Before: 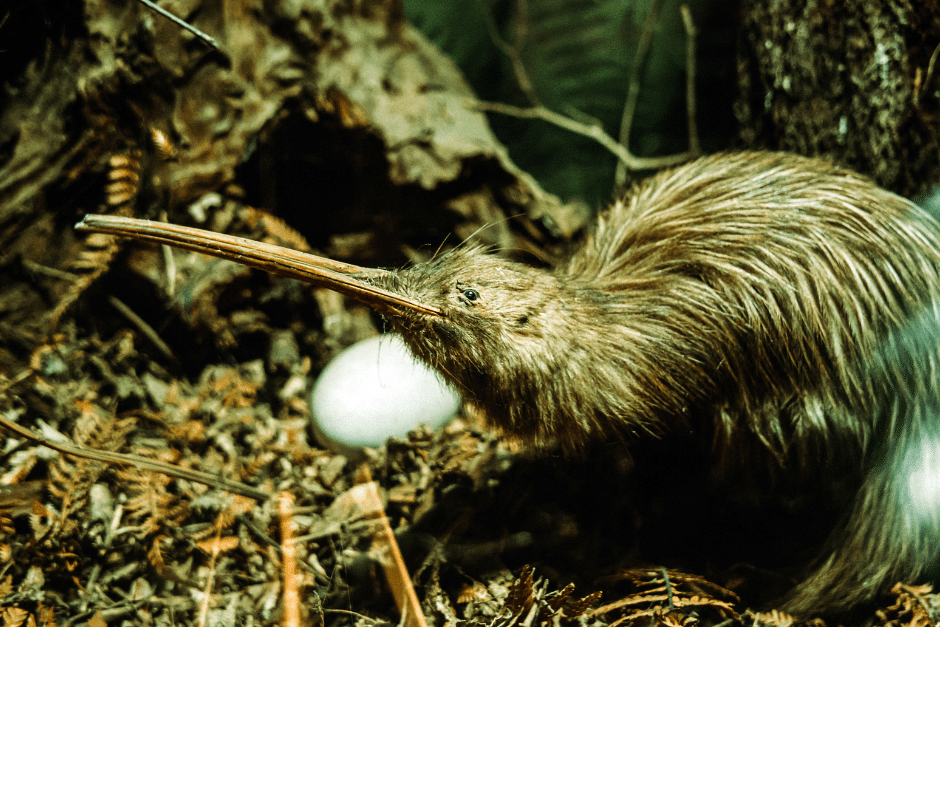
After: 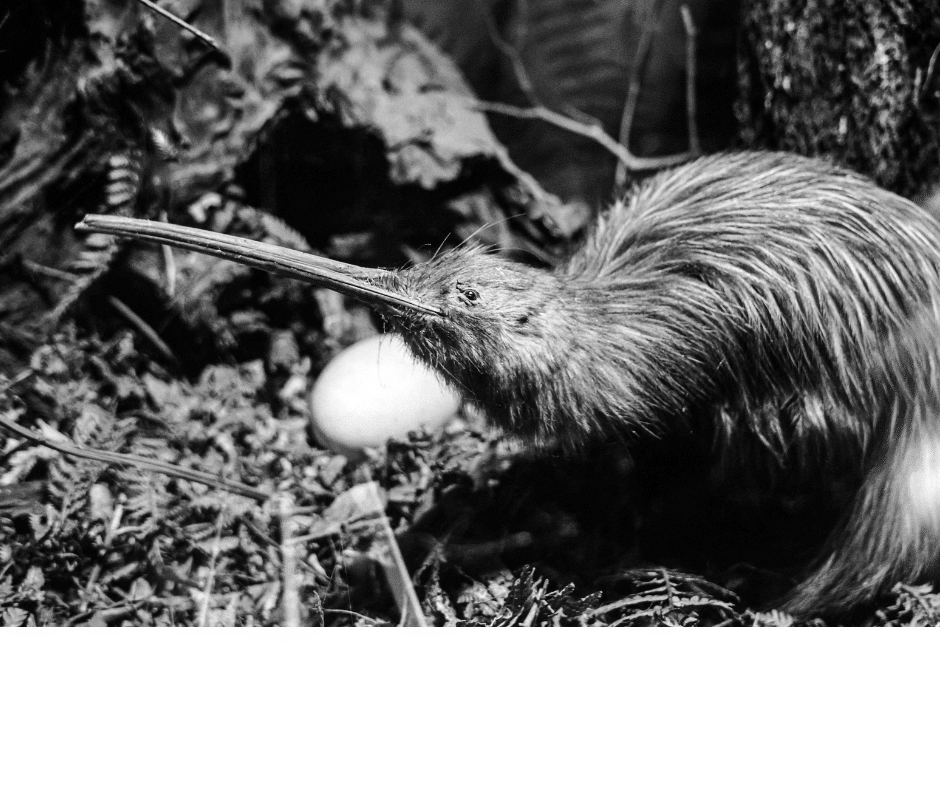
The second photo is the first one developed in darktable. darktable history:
color balance rgb: perceptual saturation grading › global saturation 25%, perceptual brilliance grading › mid-tones 10%, perceptual brilliance grading › shadows 15%, global vibrance 20%
monochrome: on, module defaults
